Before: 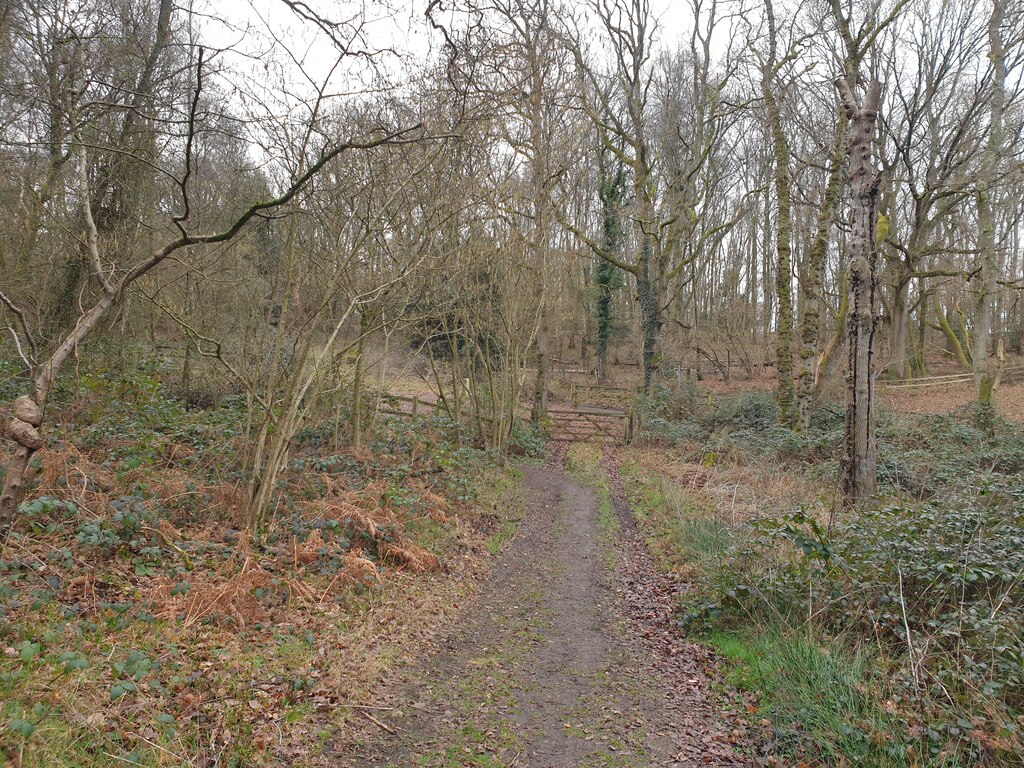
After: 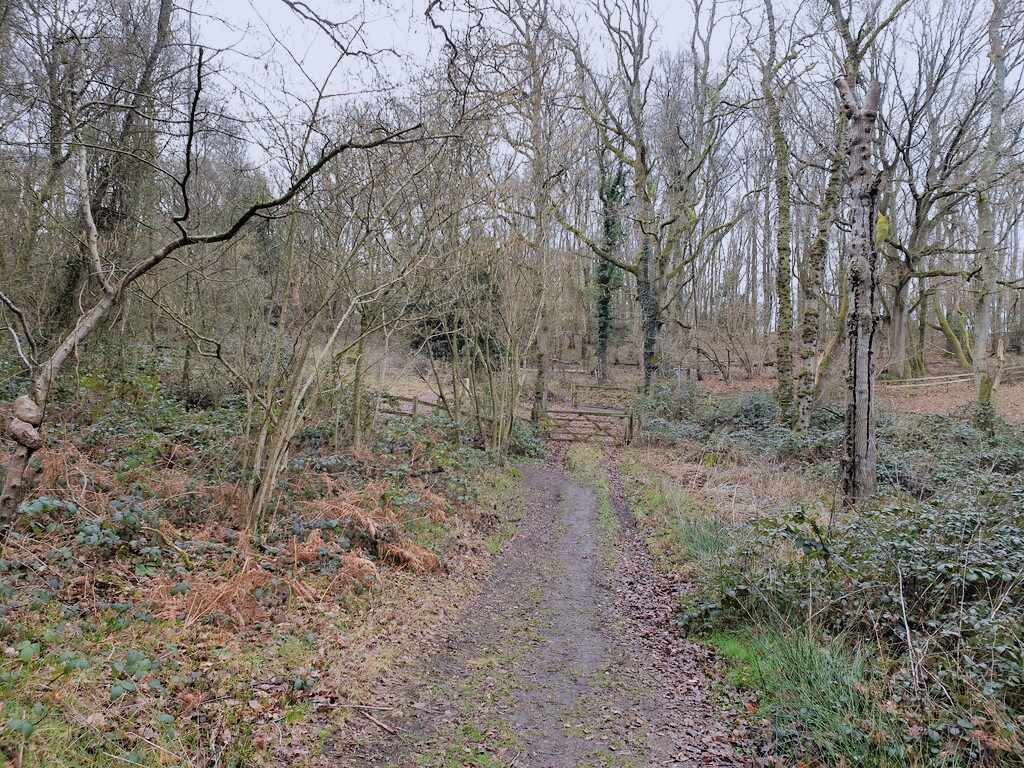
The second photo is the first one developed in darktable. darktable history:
exposure: exposure 0.2 EV, compensate highlight preservation false
filmic rgb: black relative exposure -5 EV, hardness 2.88, contrast 1.2
white balance: red 0.967, blue 1.119, emerald 0.756
